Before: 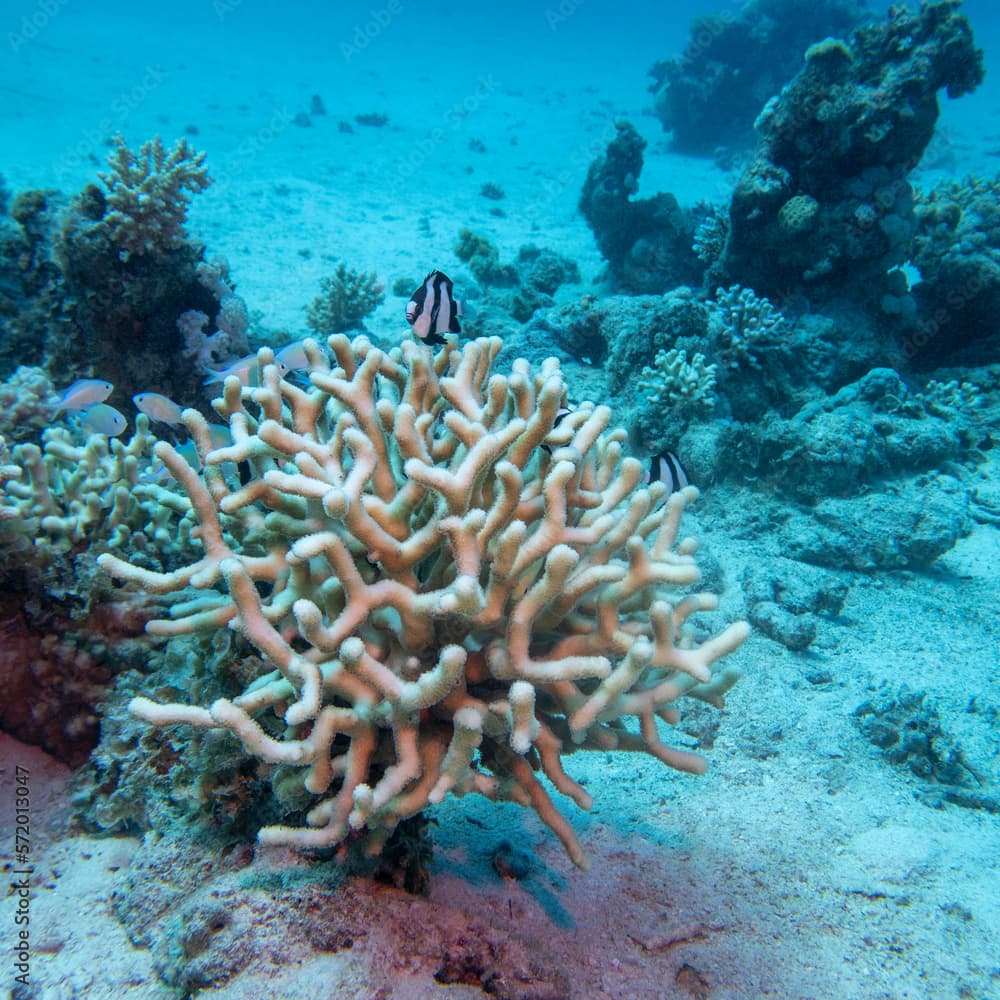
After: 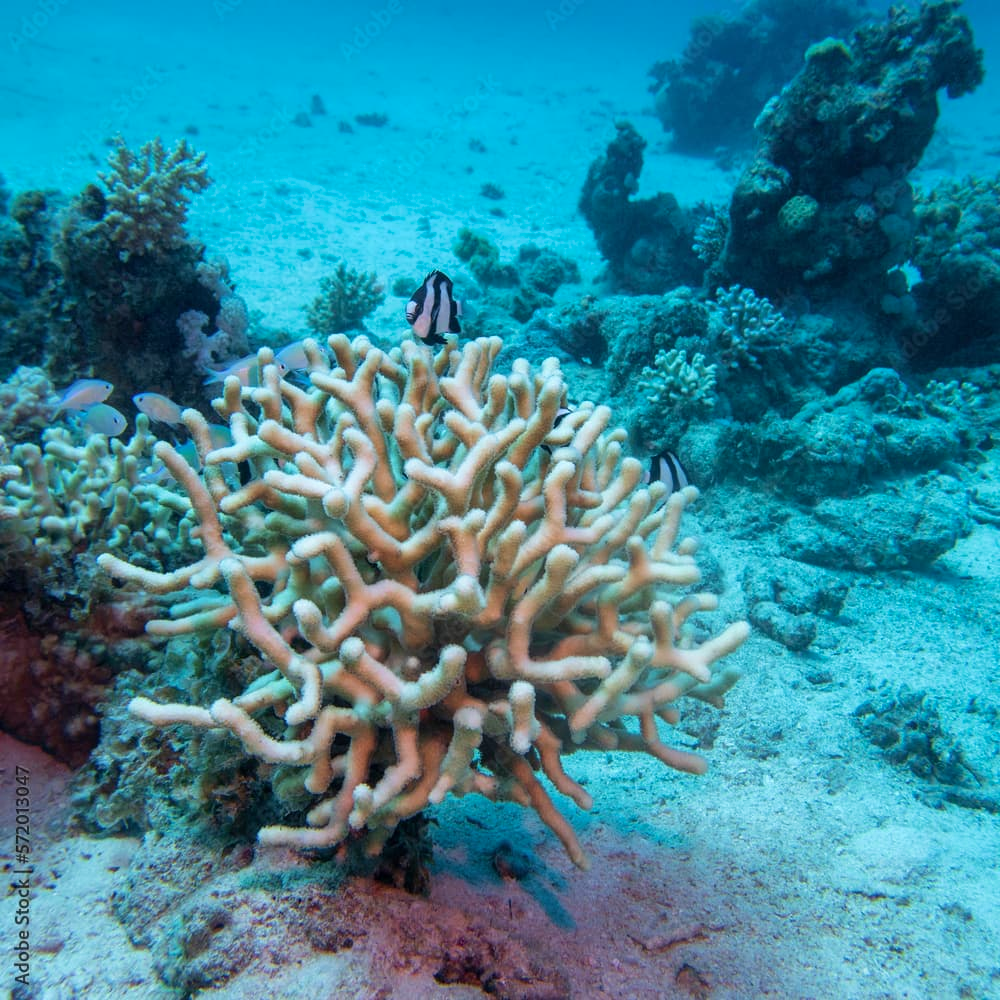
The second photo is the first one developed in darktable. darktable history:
velvia: strength 15.02%
